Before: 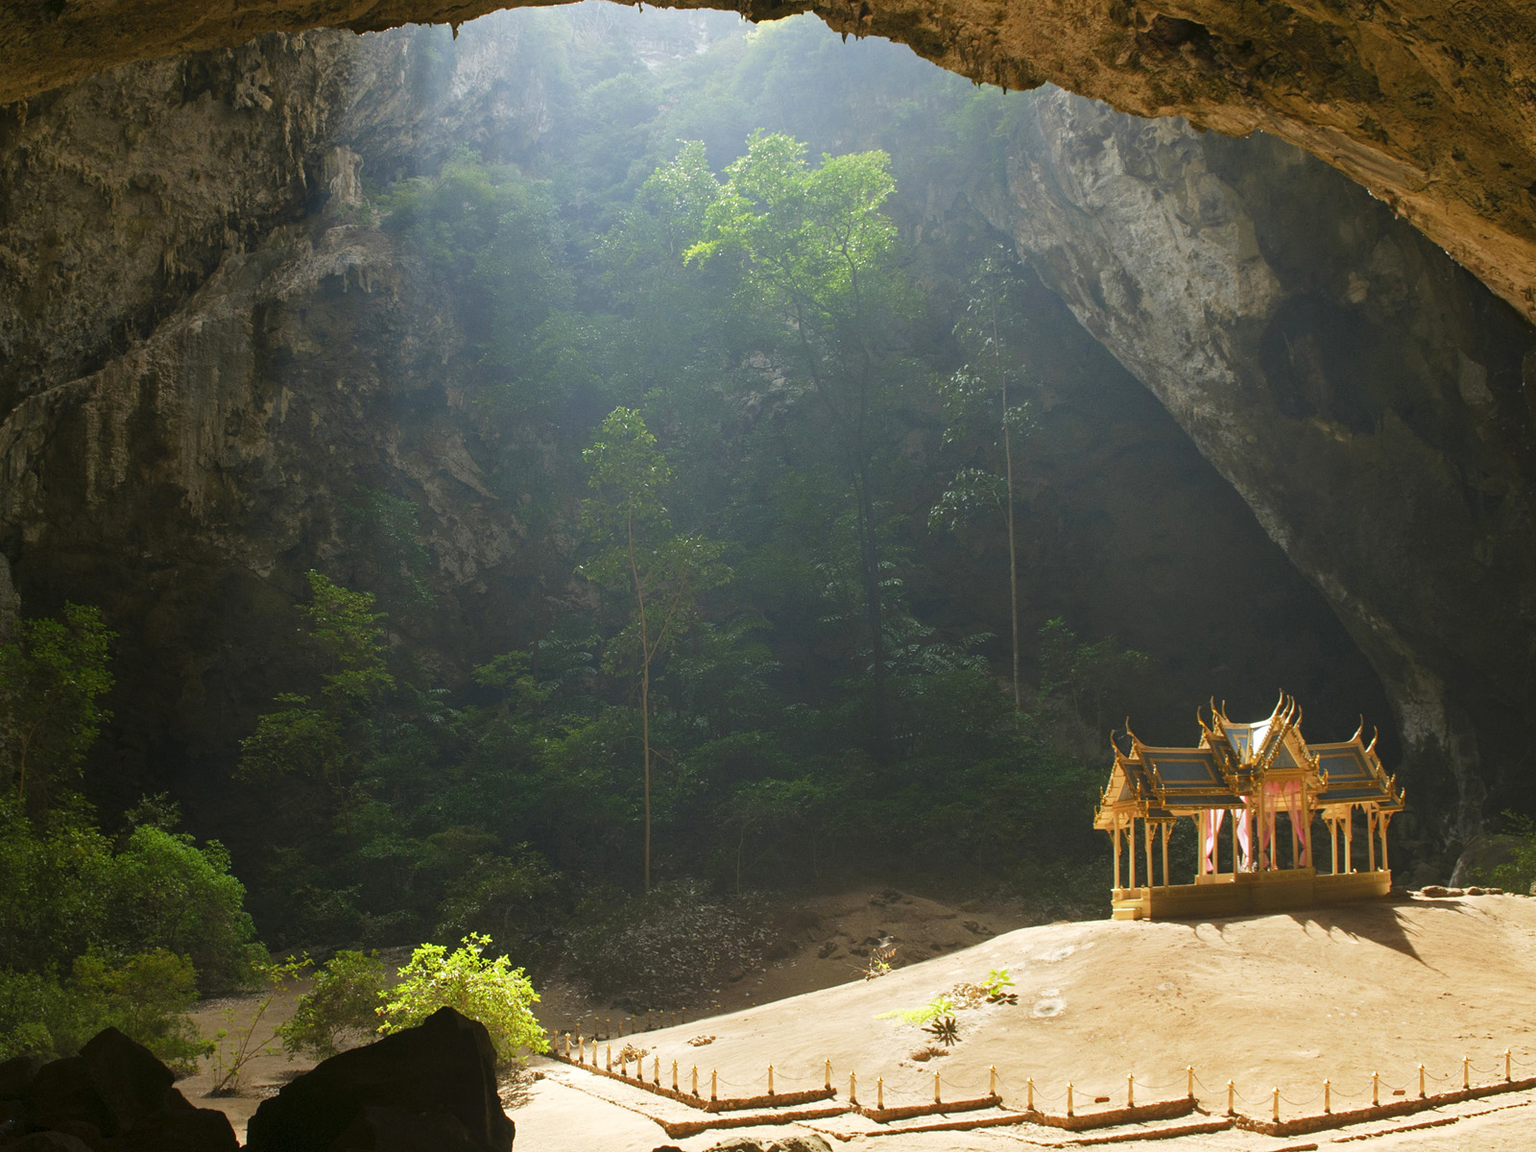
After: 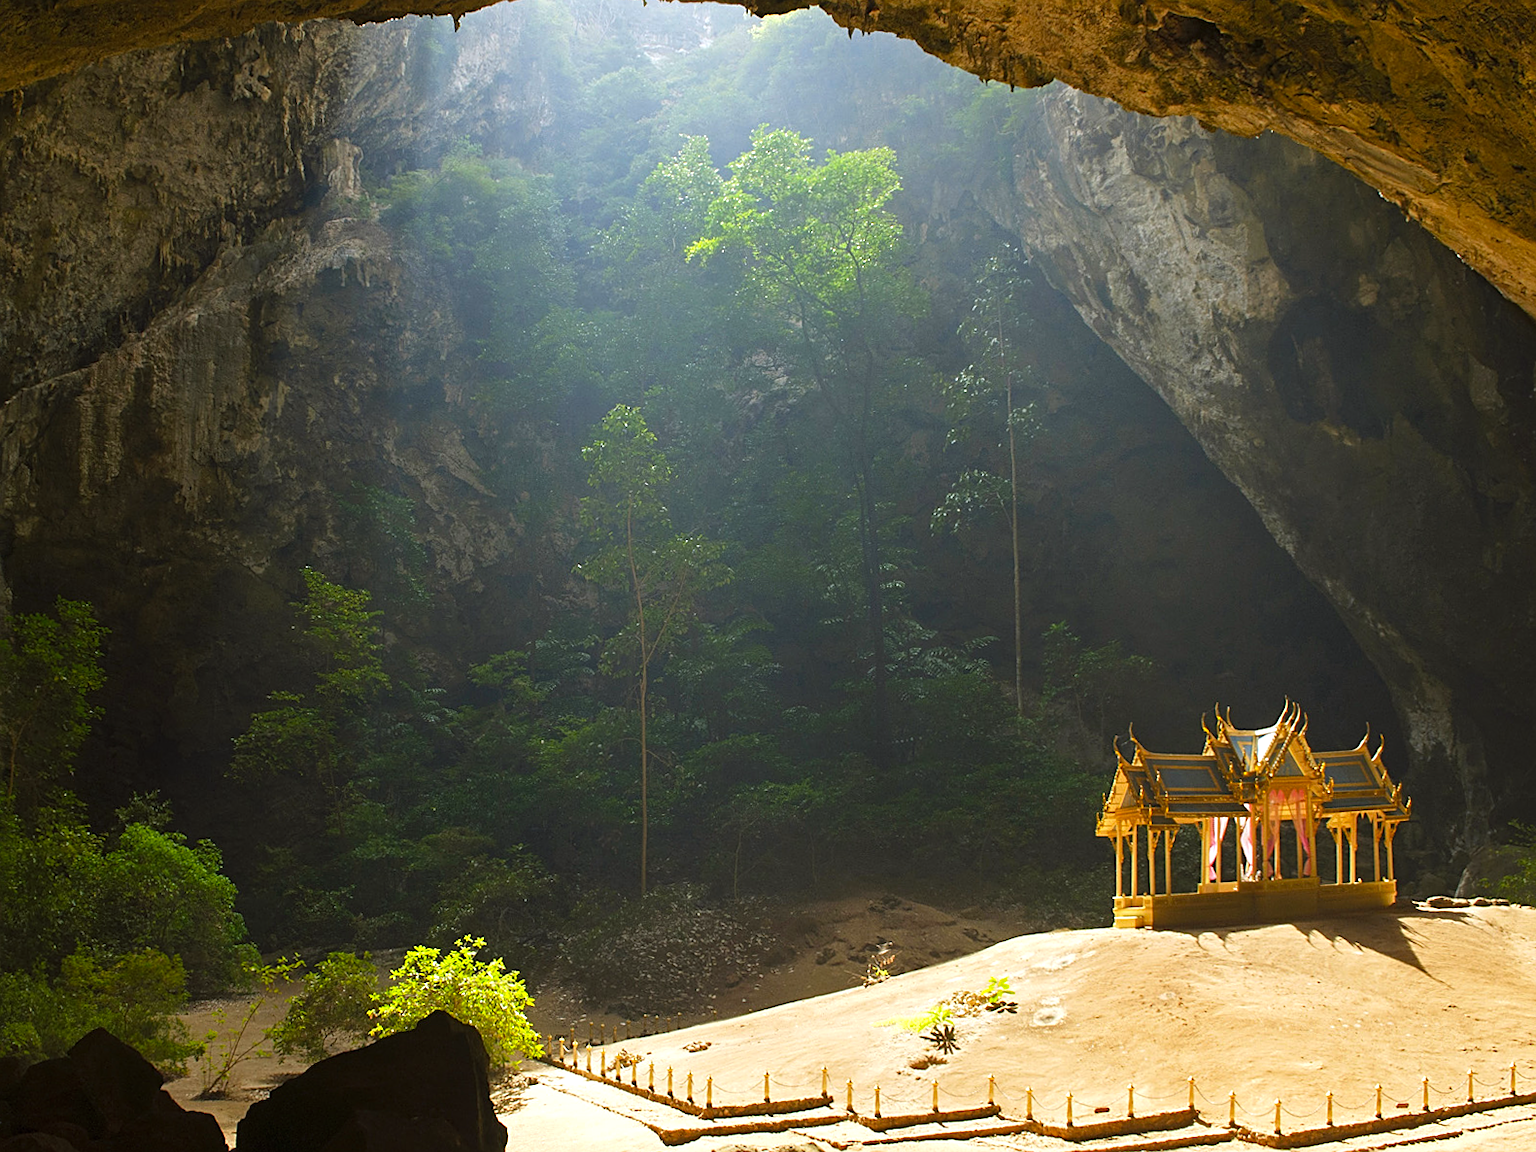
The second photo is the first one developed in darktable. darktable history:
crop and rotate: angle -0.5°
sharpen: on, module defaults
color balance: lift [1, 1.001, 0.999, 1.001], gamma [1, 1.004, 1.007, 0.993], gain [1, 0.991, 0.987, 1.013], contrast 7.5%, contrast fulcrum 10%, output saturation 115%
